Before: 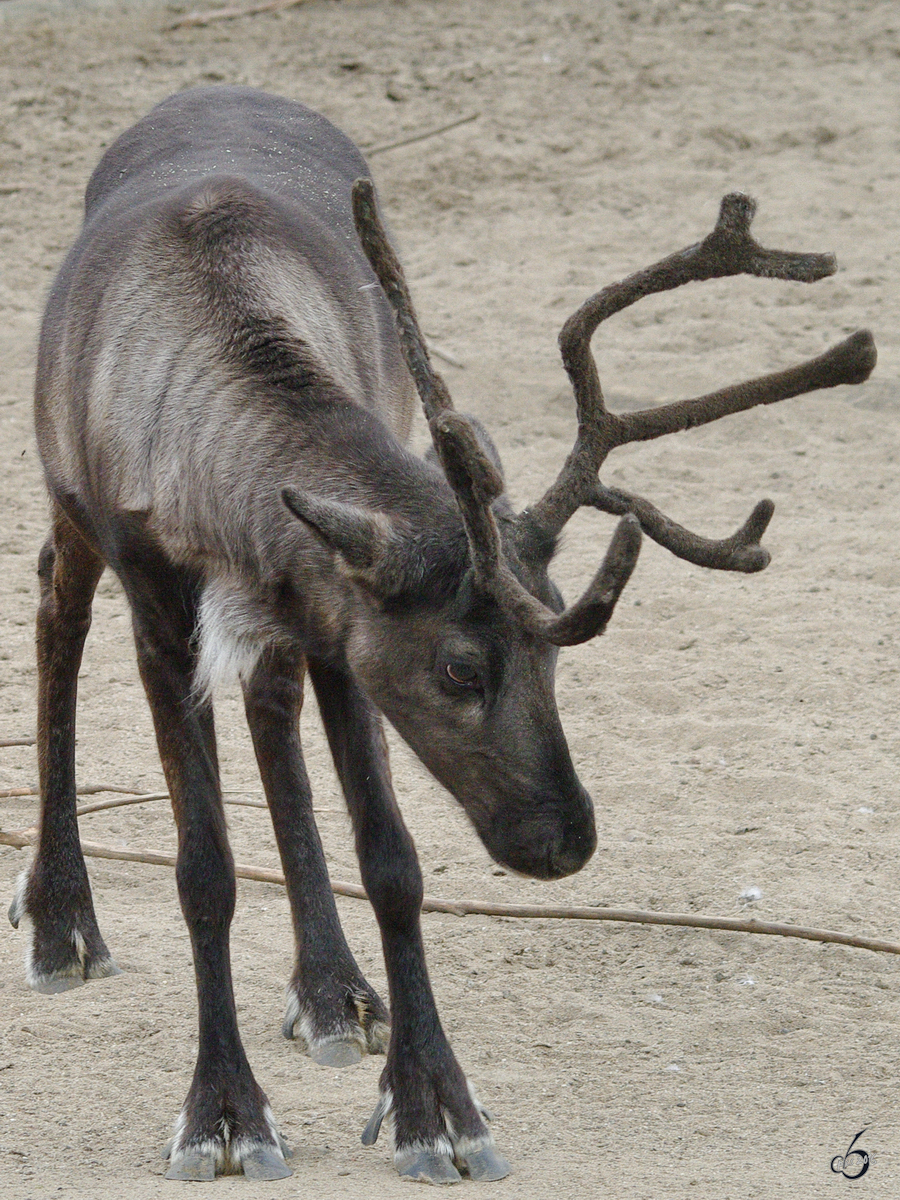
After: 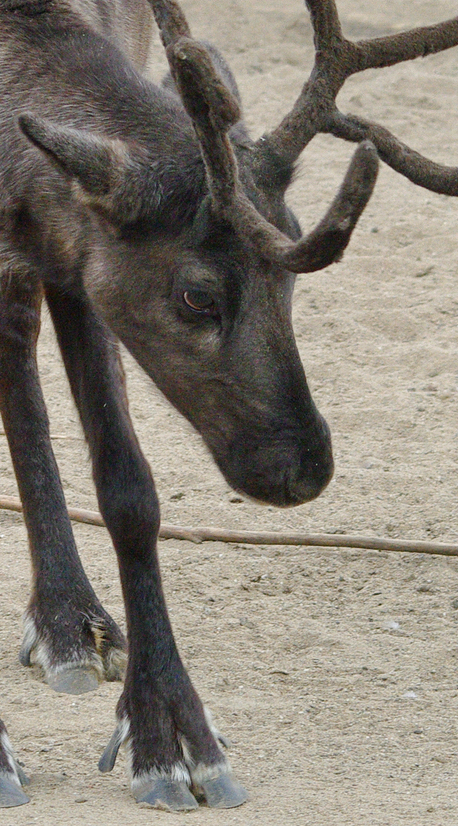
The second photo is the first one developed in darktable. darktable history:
contrast brightness saturation: saturation 0.18
crop and rotate: left 29.237%, top 31.152%, right 19.807%
